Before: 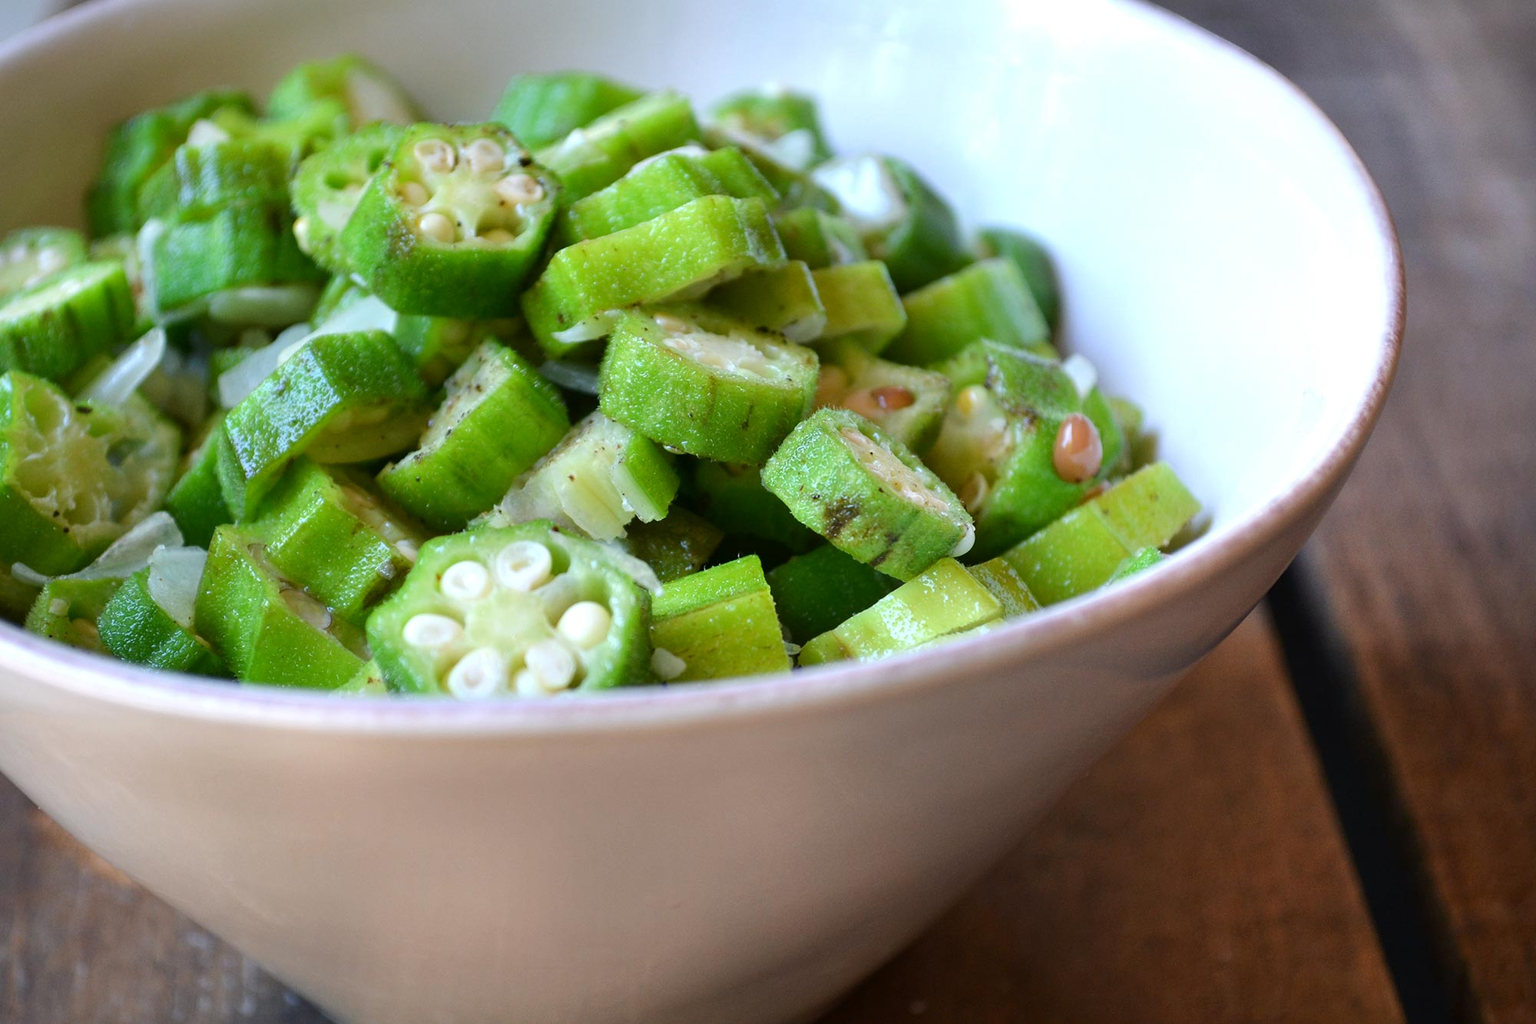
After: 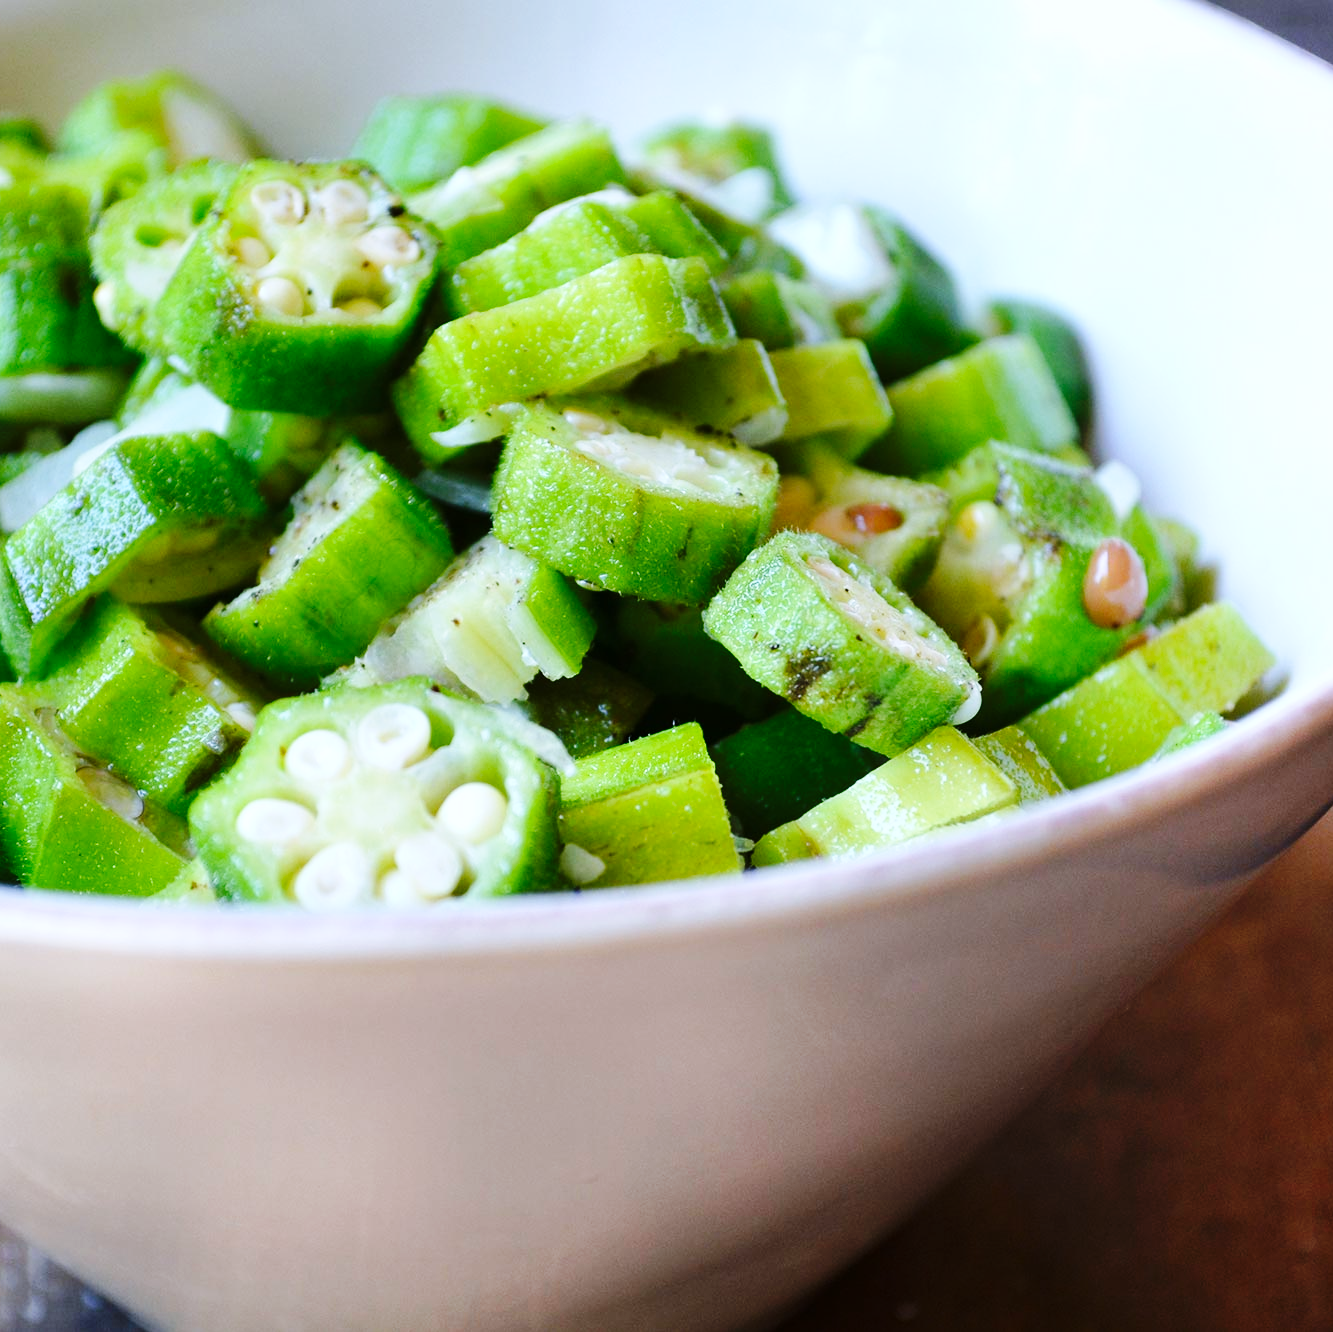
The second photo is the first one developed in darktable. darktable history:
crop and rotate: left 14.436%, right 18.898%
white balance: red 0.954, blue 1.079
base curve: curves: ch0 [(0, 0) (0.036, 0.025) (0.121, 0.166) (0.206, 0.329) (0.605, 0.79) (1, 1)], preserve colors none
